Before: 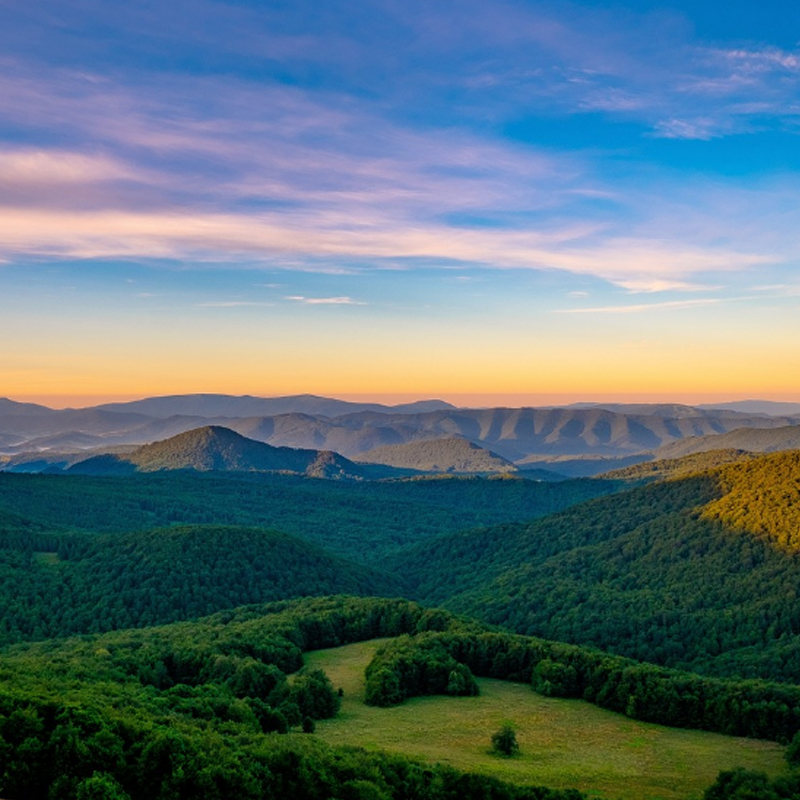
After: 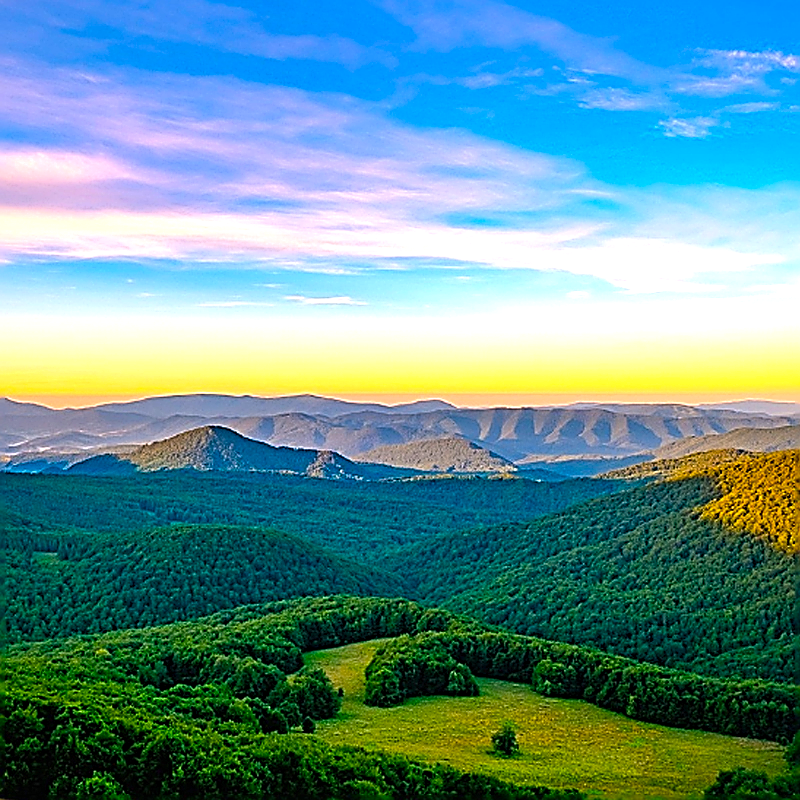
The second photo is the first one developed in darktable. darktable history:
exposure: black level correction 0, exposure 0.891 EV, compensate exposure bias true, compensate highlight preservation false
sharpen: amount 1.991
color balance rgb: shadows lift › chroma 2.02%, shadows lift › hue 138.09°, perceptual saturation grading › global saturation 31.273%, global vibrance 14.802%
